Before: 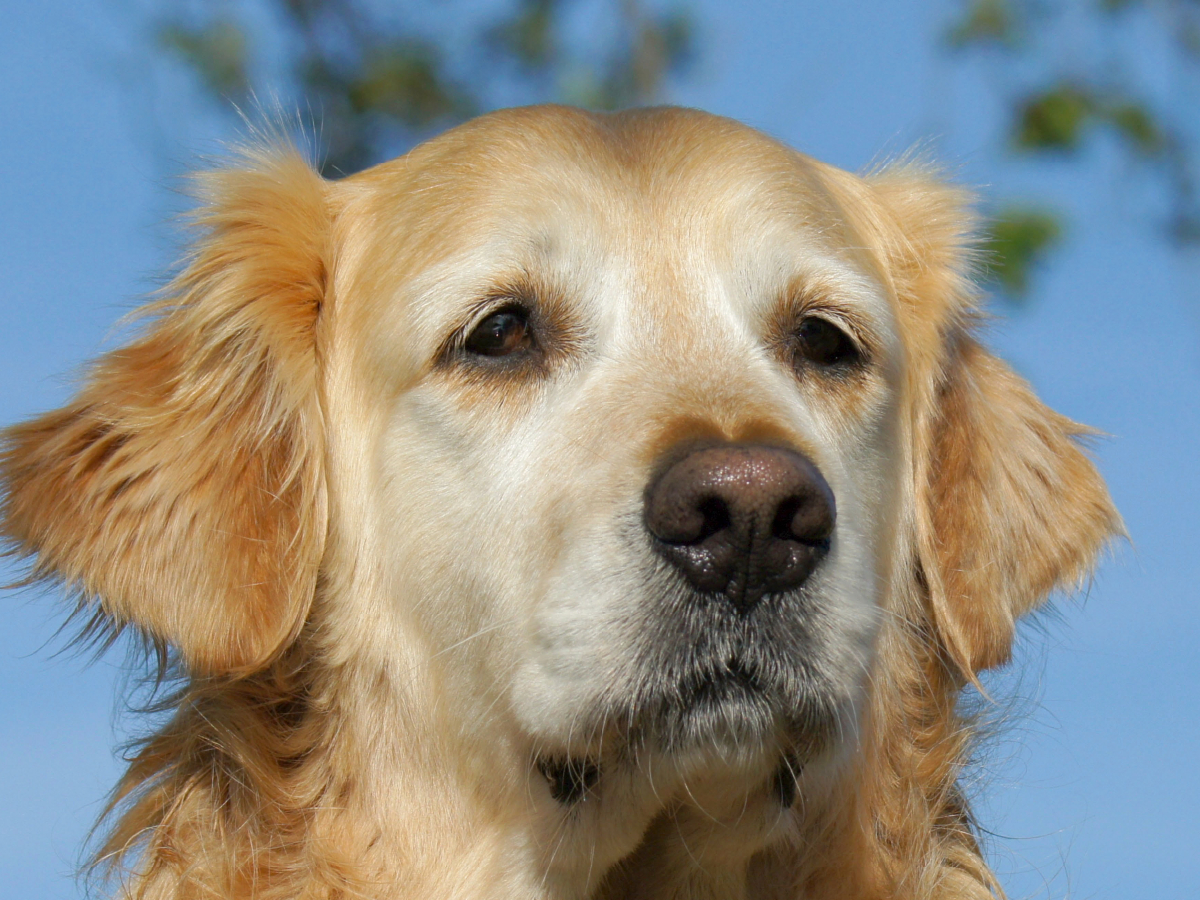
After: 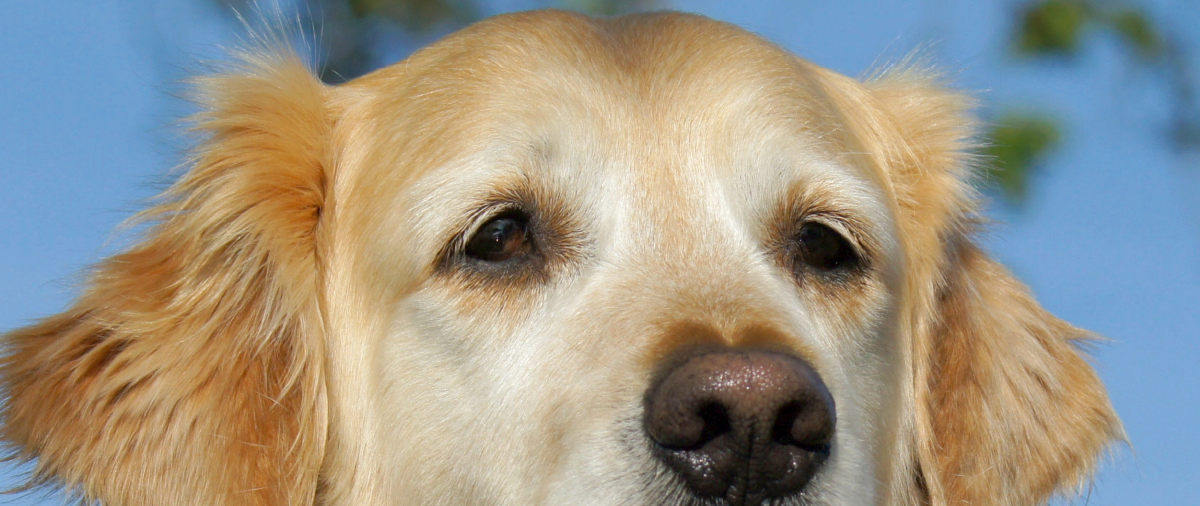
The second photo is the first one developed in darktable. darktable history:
crop and rotate: top 10.607%, bottom 33.098%
